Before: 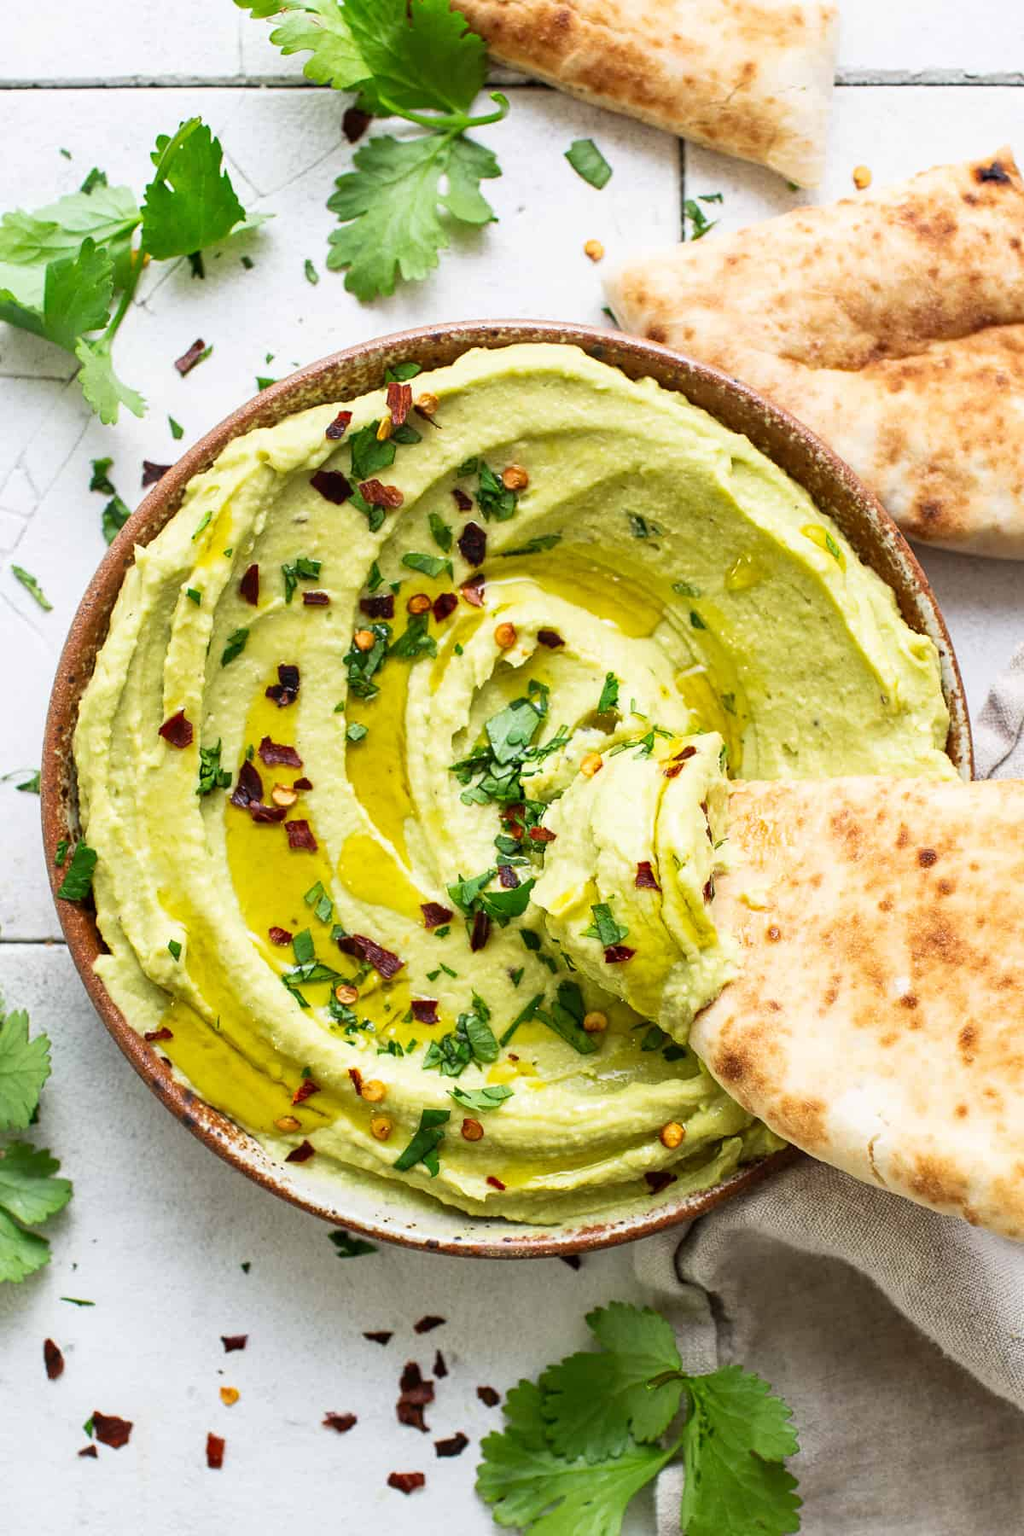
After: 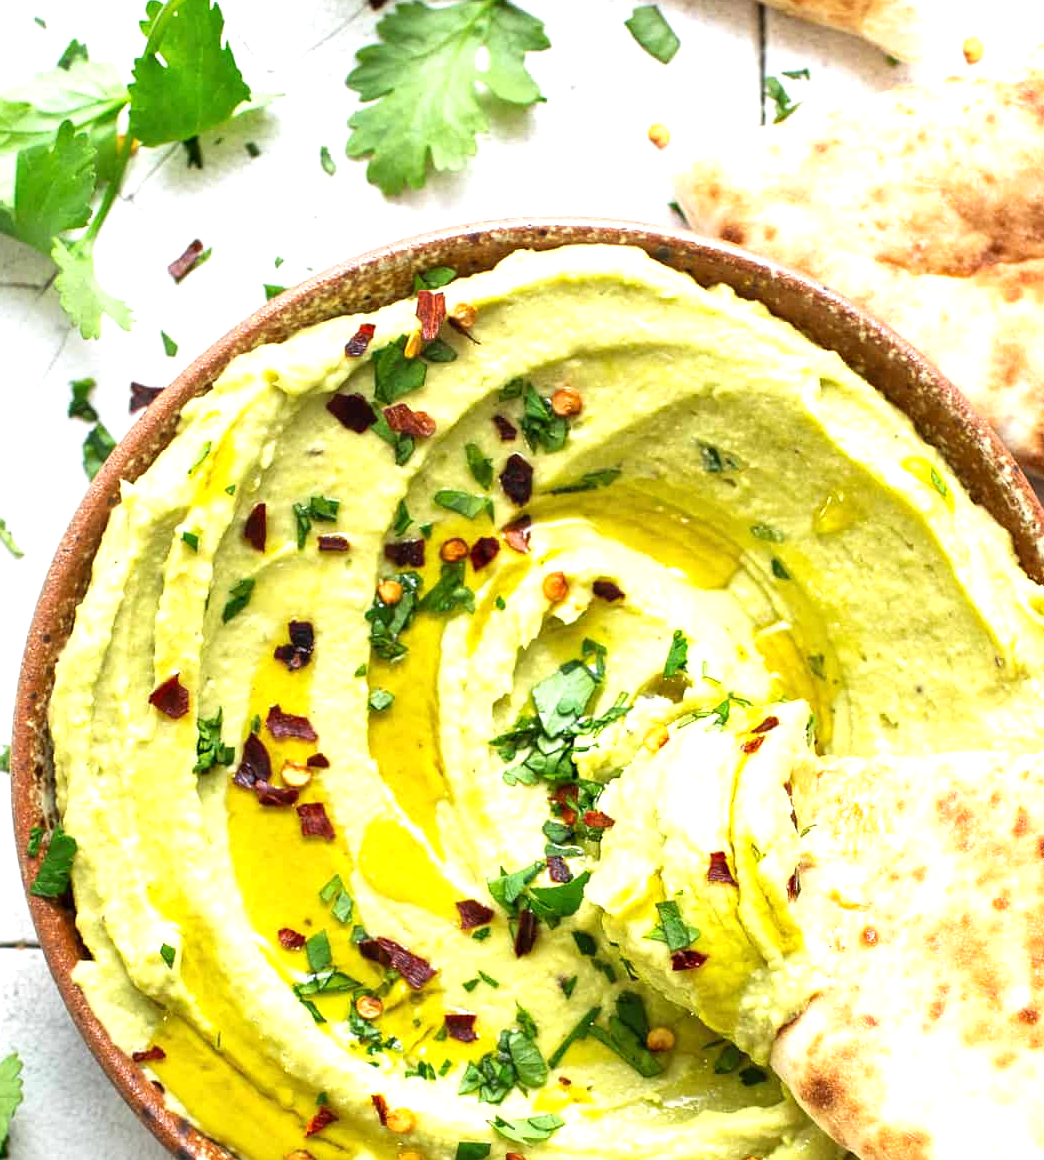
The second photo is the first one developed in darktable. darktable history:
exposure: exposure 0.669 EV, compensate highlight preservation false
crop: left 3.147%, top 8.82%, right 9.678%, bottom 26.617%
